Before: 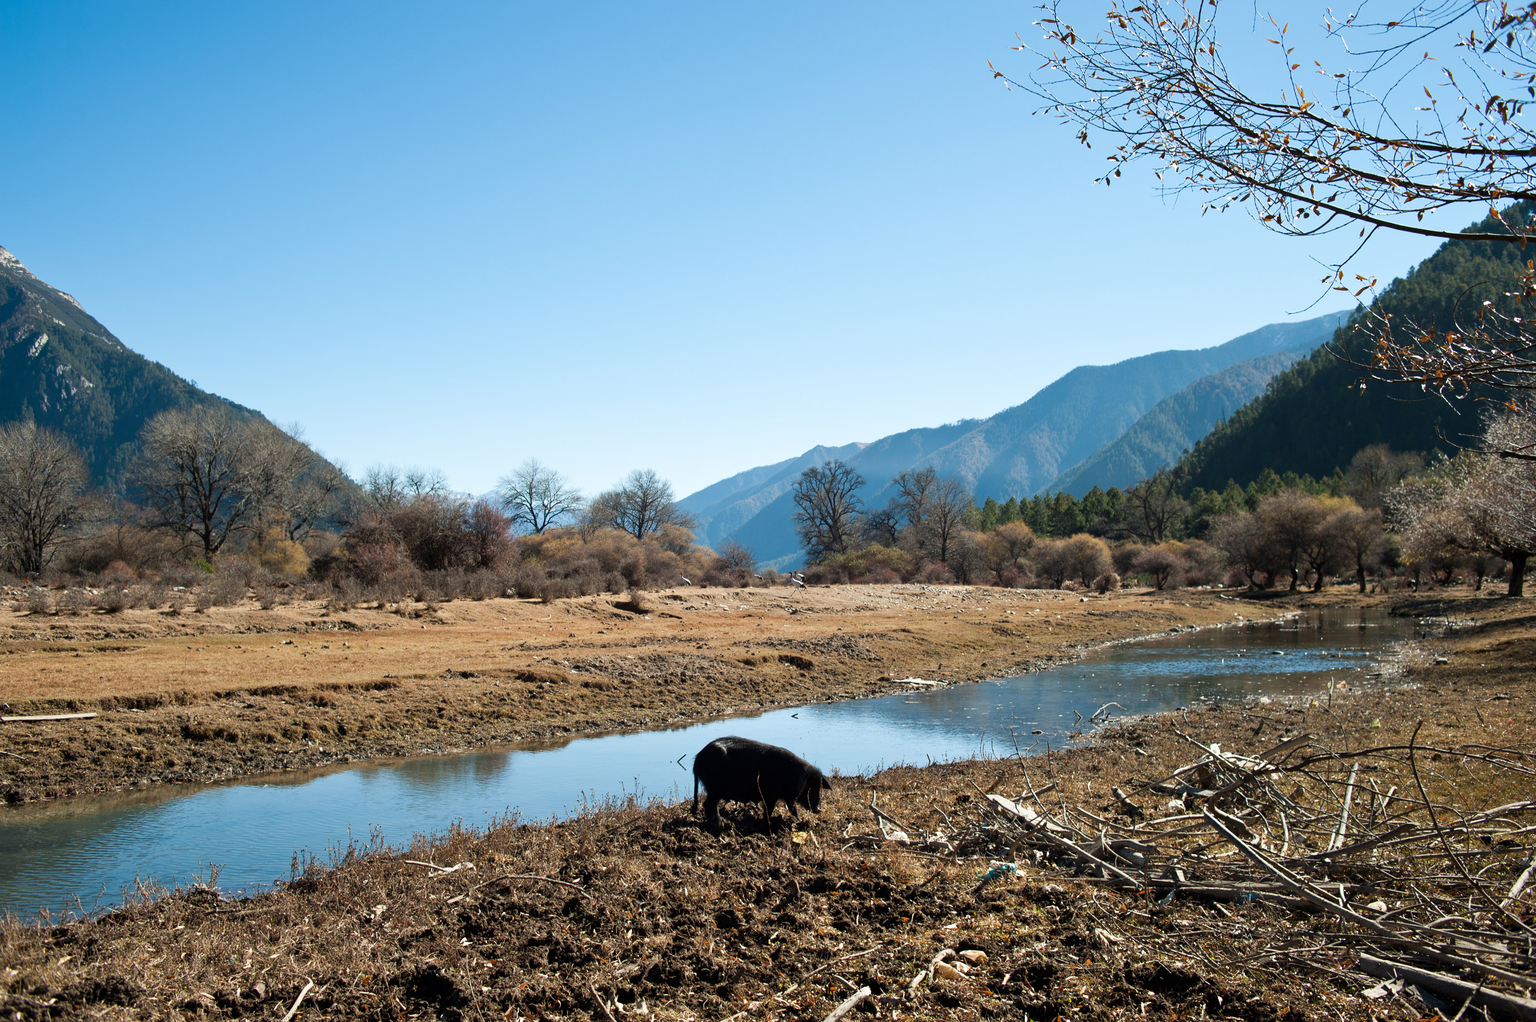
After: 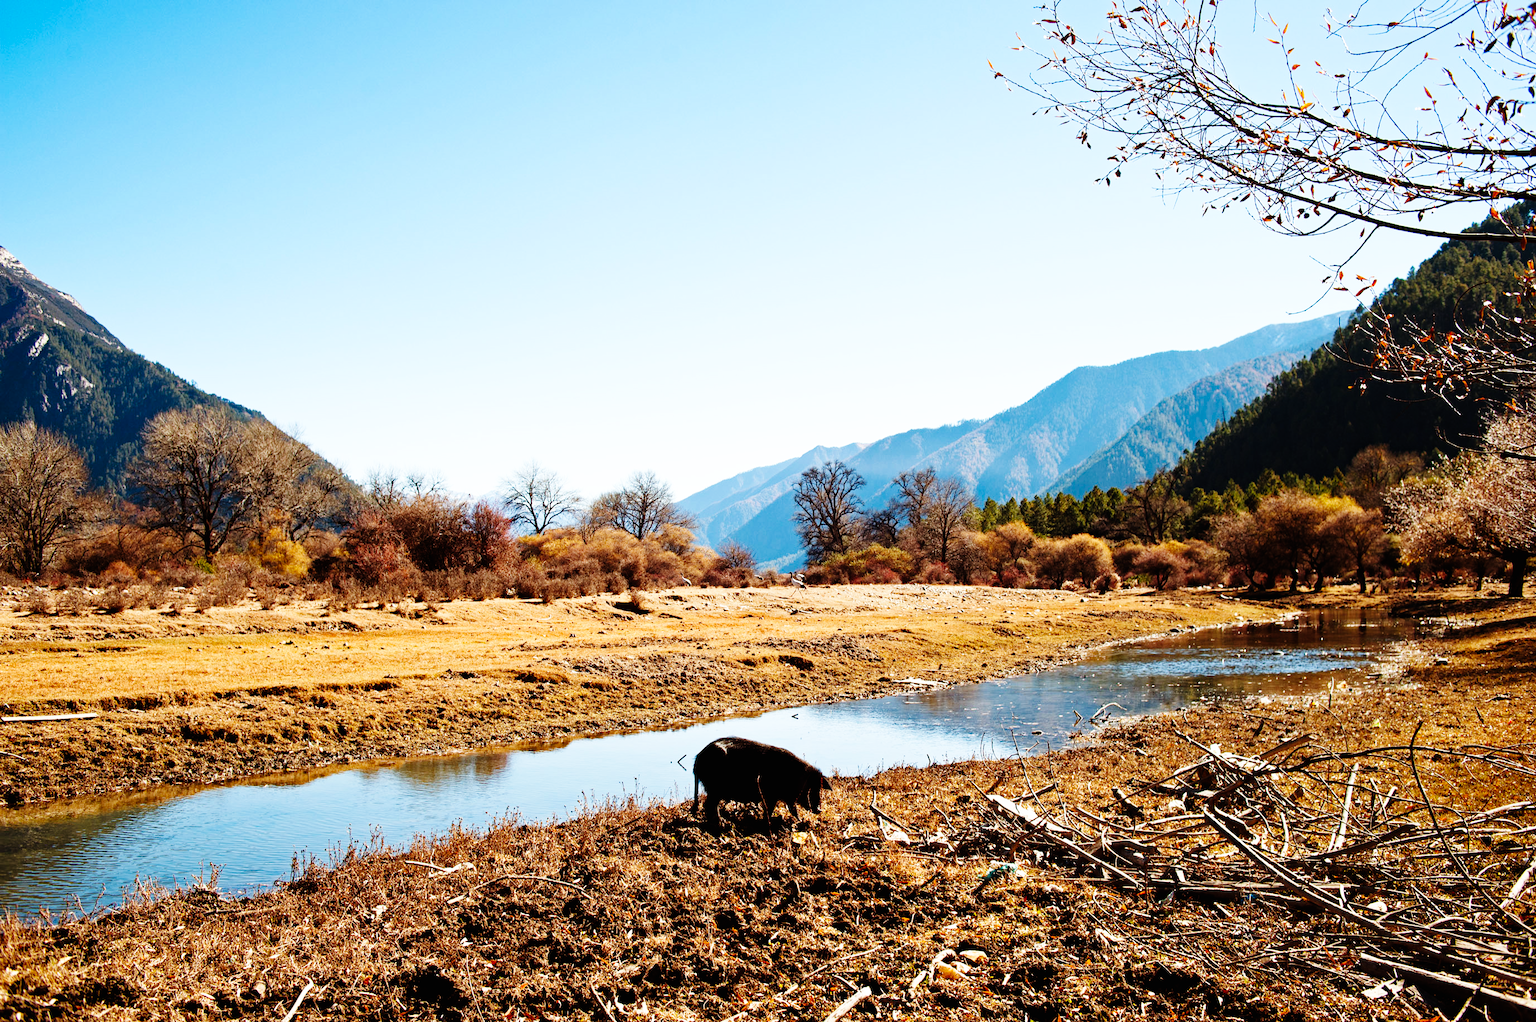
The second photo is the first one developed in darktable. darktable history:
rgb levels: mode RGB, independent channels, levels [[0, 0.5, 1], [0, 0.521, 1], [0, 0.536, 1]]
base curve: curves: ch0 [(0, 0) (0, 0) (0.002, 0.001) (0.008, 0.003) (0.019, 0.011) (0.037, 0.037) (0.064, 0.11) (0.102, 0.232) (0.152, 0.379) (0.216, 0.524) (0.296, 0.665) (0.394, 0.789) (0.512, 0.881) (0.651, 0.945) (0.813, 0.986) (1, 1)], preserve colors none
haze removal: strength 0.29, distance 0.25, compatibility mode true, adaptive false
